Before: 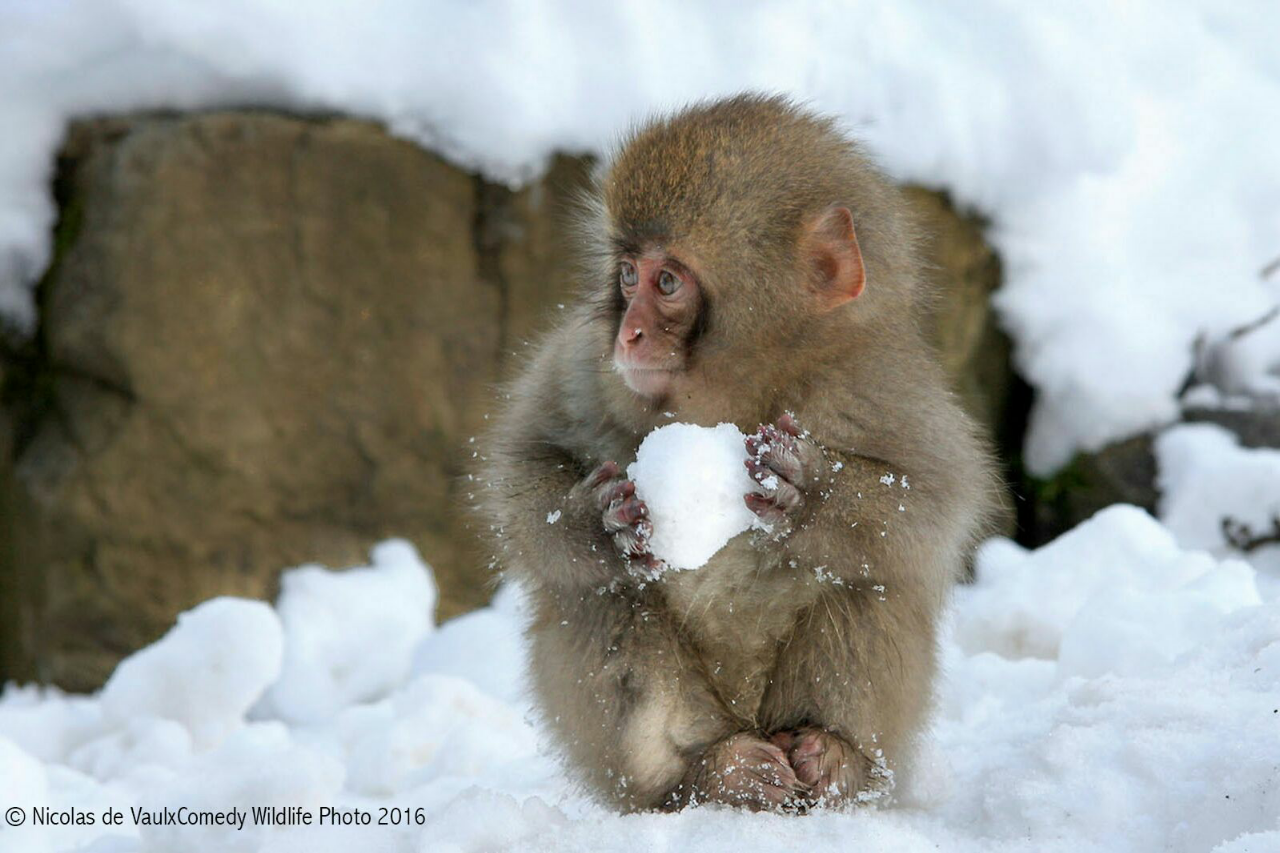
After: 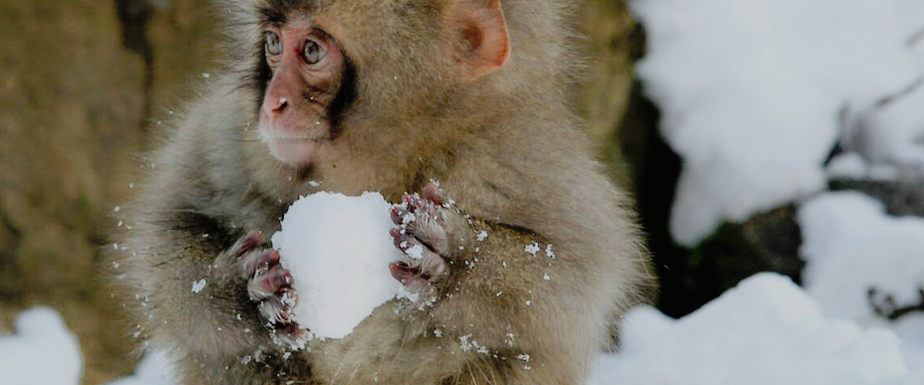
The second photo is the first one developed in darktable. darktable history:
tone curve: curves: ch0 [(0, 0.009) (0.105, 0.054) (0.195, 0.132) (0.289, 0.278) (0.384, 0.391) (0.513, 0.53) (0.66, 0.667) (0.895, 0.863) (1, 0.919)]; ch1 [(0, 0) (0.161, 0.092) (0.35, 0.33) (0.403, 0.395) (0.456, 0.469) (0.502, 0.499) (0.519, 0.514) (0.576, 0.584) (0.642, 0.658) (0.701, 0.742) (1, 0.942)]; ch2 [(0, 0) (0.371, 0.362) (0.437, 0.437) (0.501, 0.5) (0.53, 0.528) (0.569, 0.564) (0.619, 0.58) (0.883, 0.752) (1, 0.929)], preserve colors none
filmic rgb: black relative exposure -7.71 EV, white relative exposure 4.42 EV, hardness 3.75, latitude 38.61%, contrast 0.975, highlights saturation mix 9.58%, shadows ↔ highlights balance 4.16%
crop and rotate: left 27.8%, top 27.183%, bottom 27.598%
